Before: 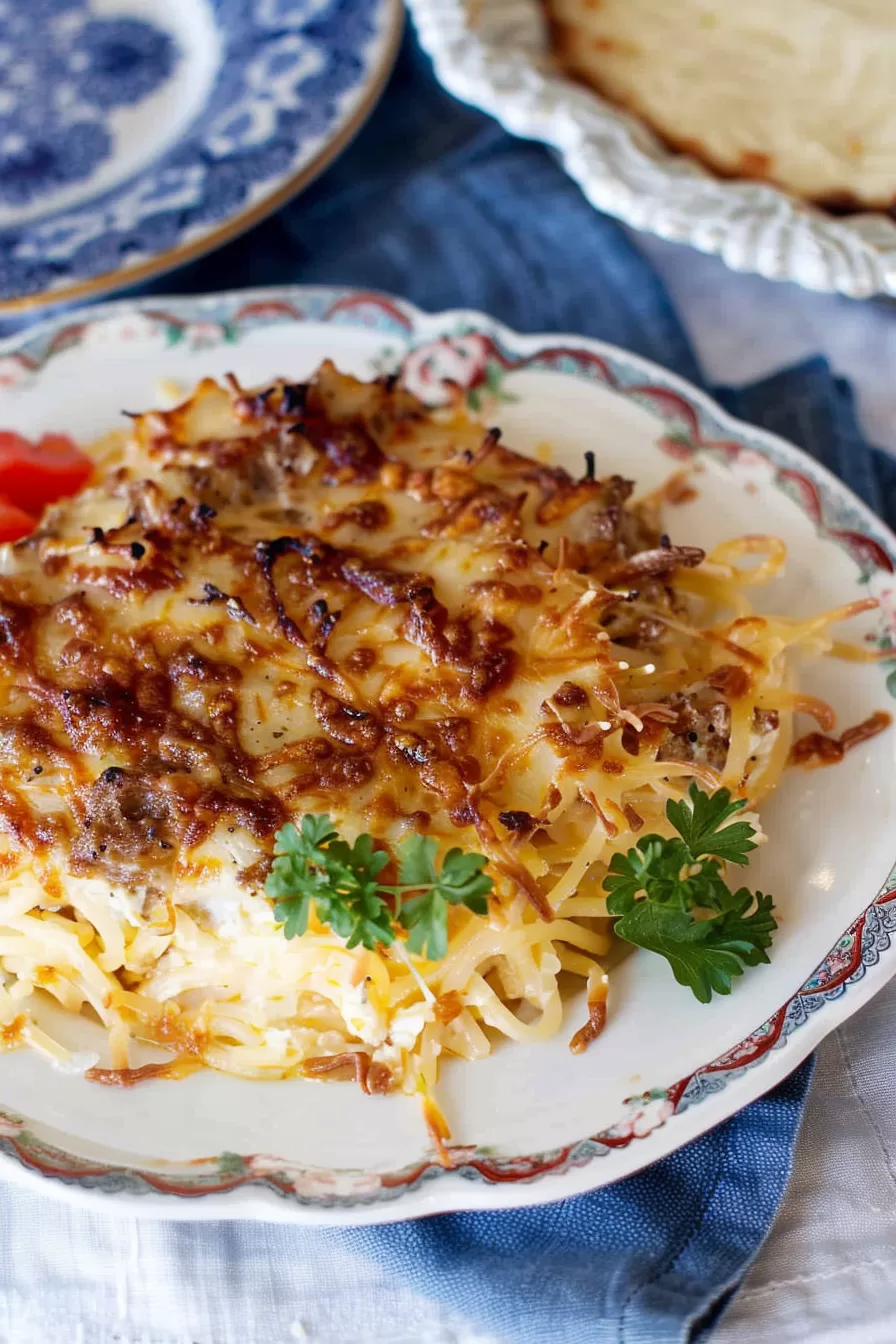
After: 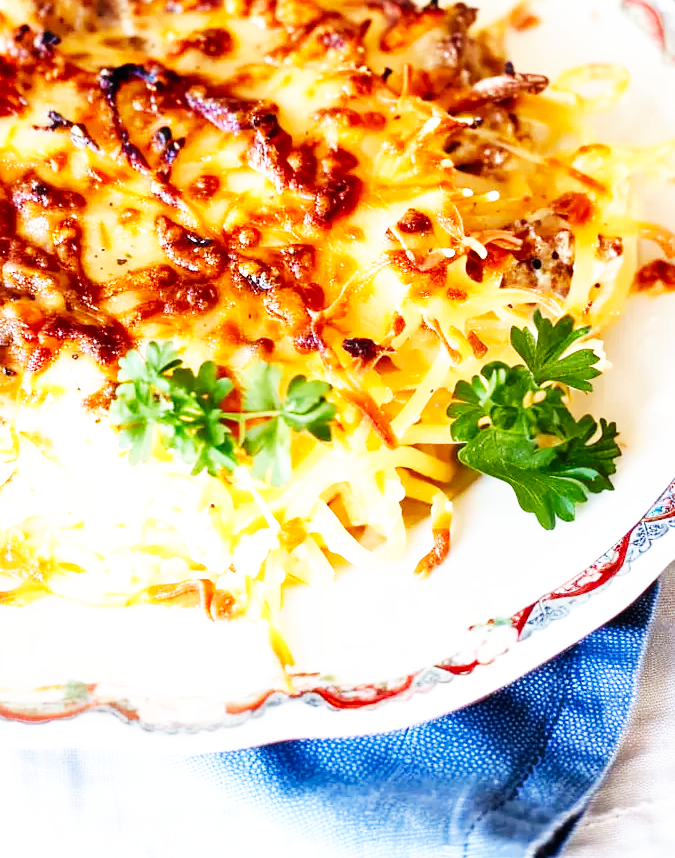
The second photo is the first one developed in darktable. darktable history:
crop and rotate: left 17.449%, top 35.233%, right 7.143%, bottom 0.887%
exposure: black level correction 0, exposure 0.499 EV, compensate highlight preservation false
base curve: curves: ch0 [(0, 0) (0.007, 0.004) (0.027, 0.03) (0.046, 0.07) (0.207, 0.54) (0.442, 0.872) (0.673, 0.972) (1, 1)], preserve colors none
